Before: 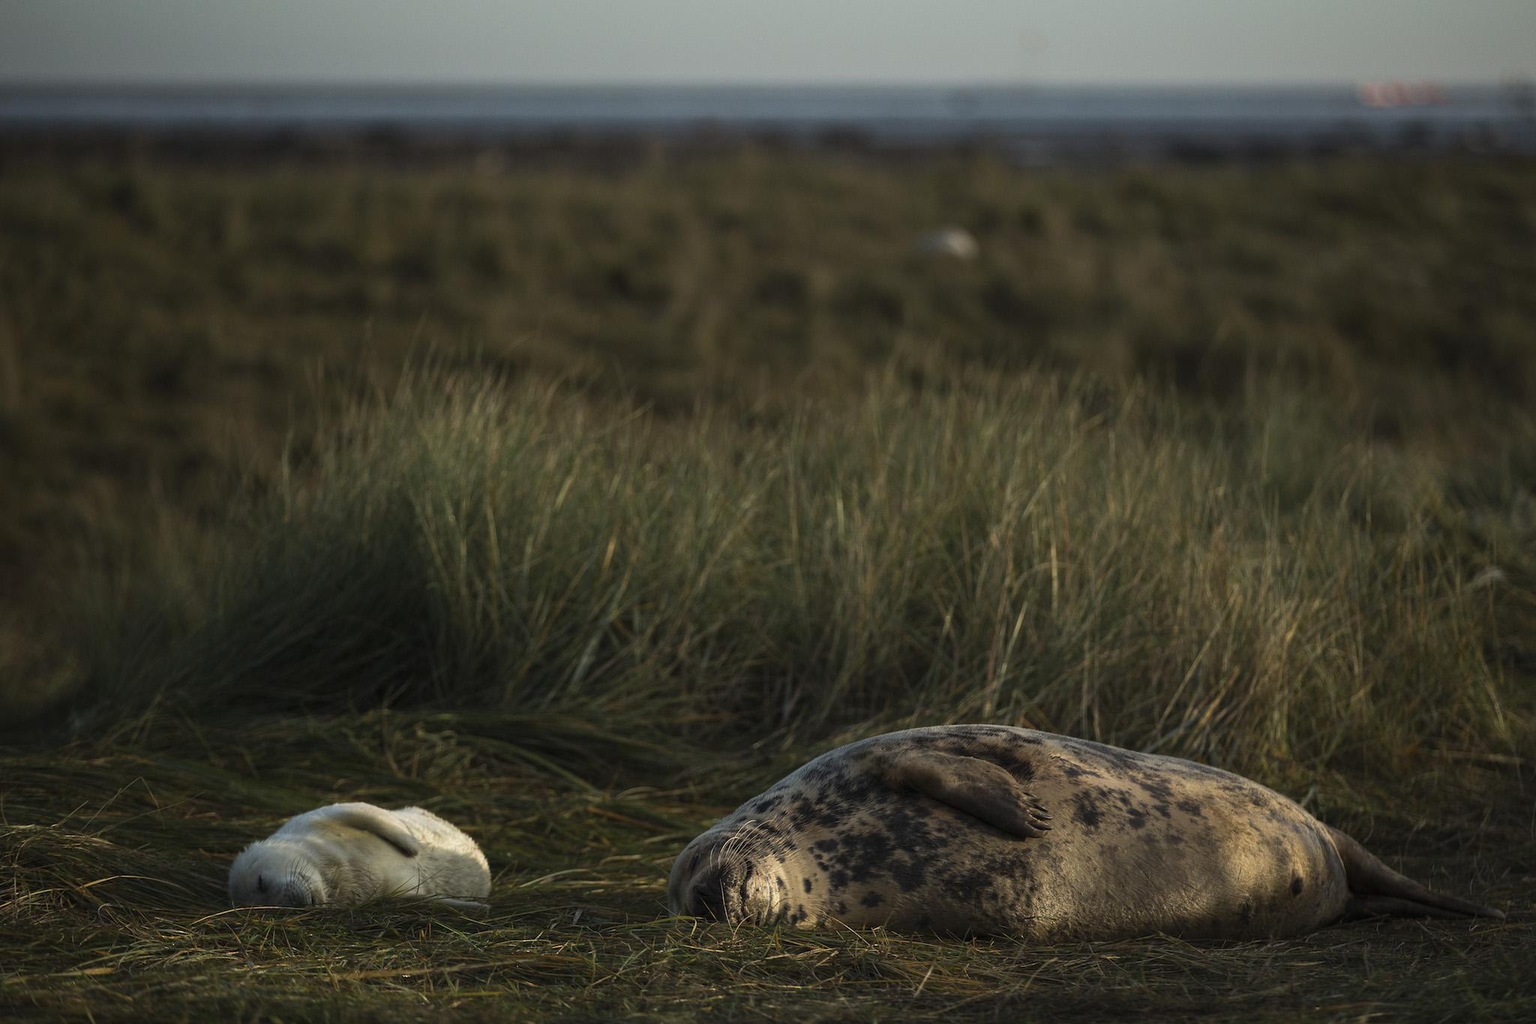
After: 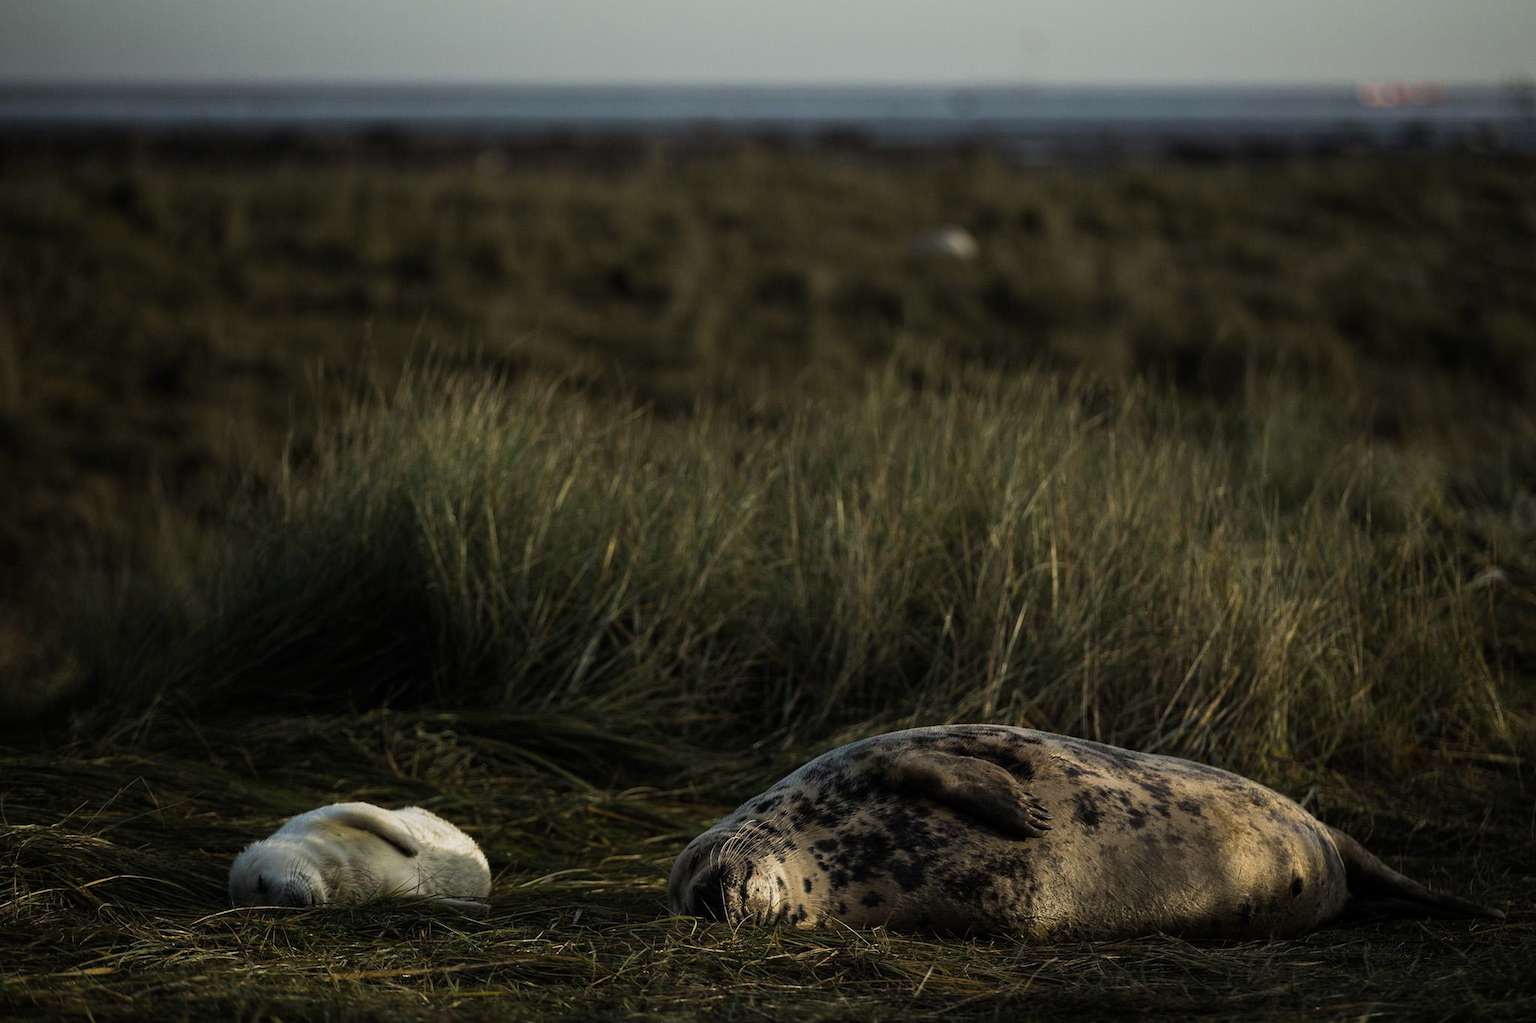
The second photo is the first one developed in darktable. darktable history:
filmic rgb: middle gray luminance 21.92%, black relative exposure -14.01 EV, white relative exposure 2.95 EV, threshold 5.99 EV, target black luminance 0%, hardness 8.73, latitude 59.72%, contrast 1.205, highlights saturation mix 5.2%, shadows ↔ highlights balance 41.58%, color science v5 (2021), contrast in shadows safe, contrast in highlights safe, enable highlight reconstruction true
